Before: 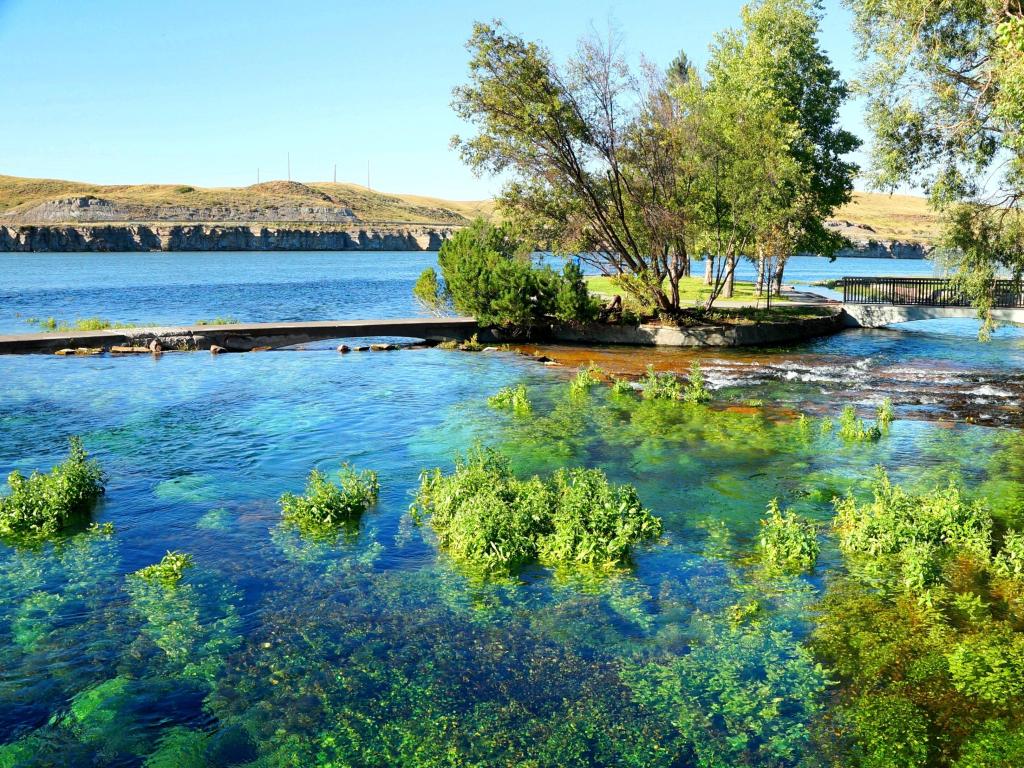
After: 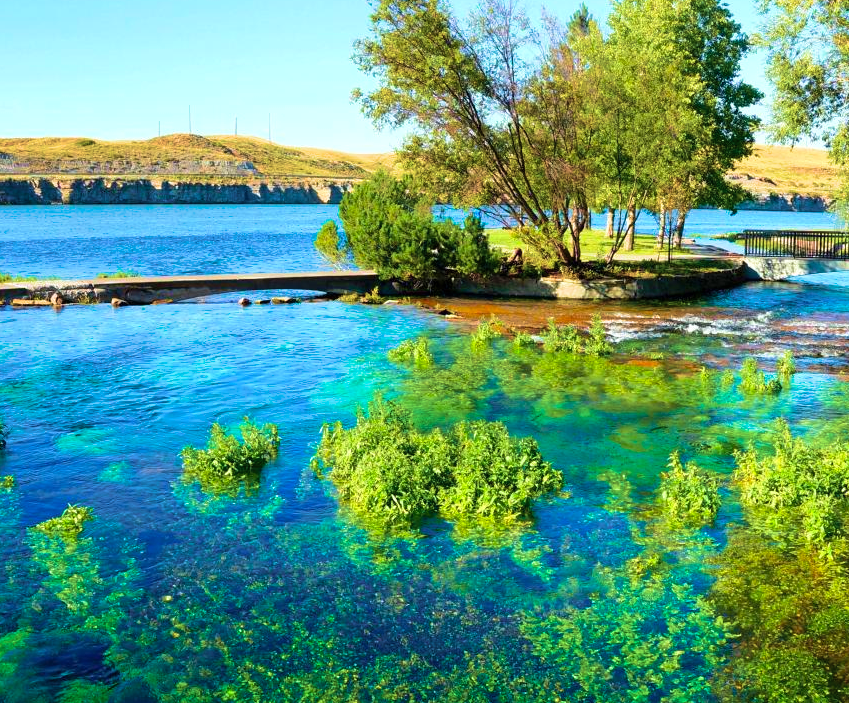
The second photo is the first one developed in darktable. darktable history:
velvia: strength 74.36%
exposure: exposure 0.024 EV, compensate highlight preservation false
contrast brightness saturation: brightness 0.089, saturation 0.19
crop: left 9.763%, top 6.24%, right 7.252%, bottom 2.098%
base curve: curves: ch0 [(0, 0) (0.303, 0.277) (1, 1)], preserve colors none
